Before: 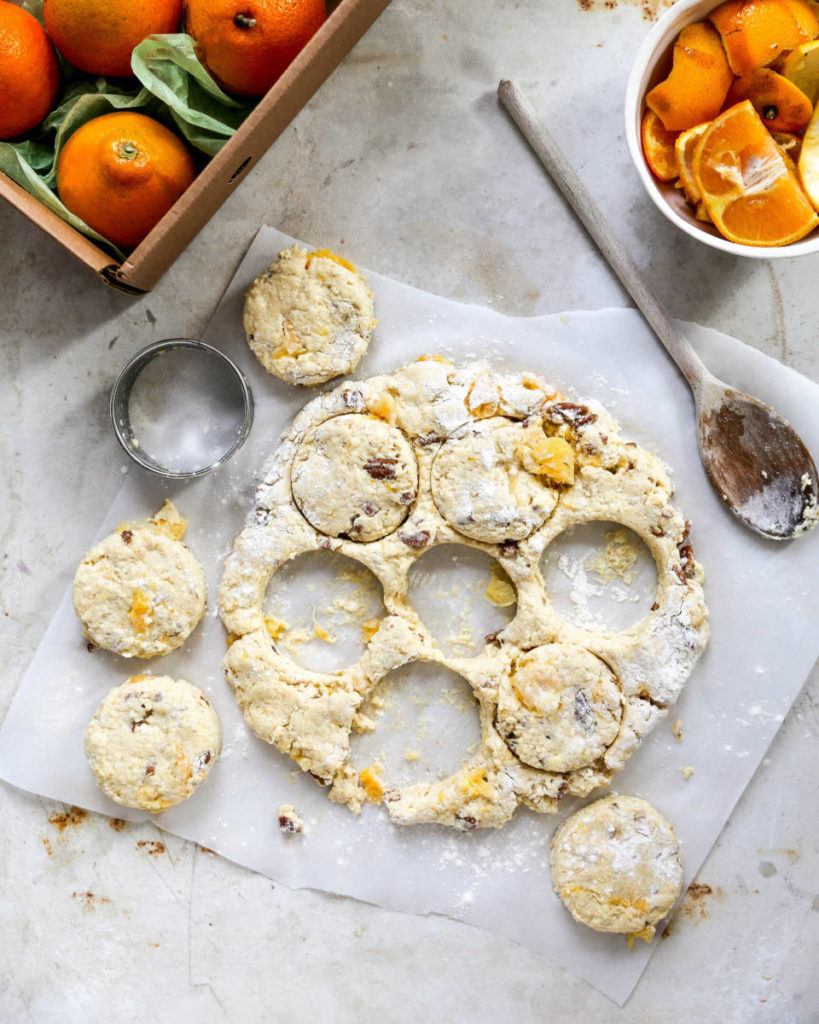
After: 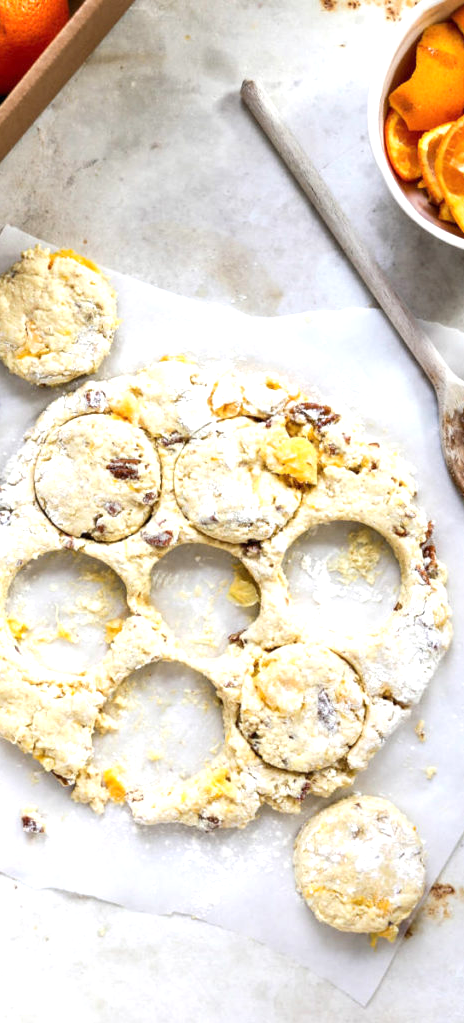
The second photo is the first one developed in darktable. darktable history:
exposure: exposure 0.515 EV, compensate highlight preservation false
tone equalizer: on, module defaults
crop: left 31.458%, top 0%, right 11.876%
